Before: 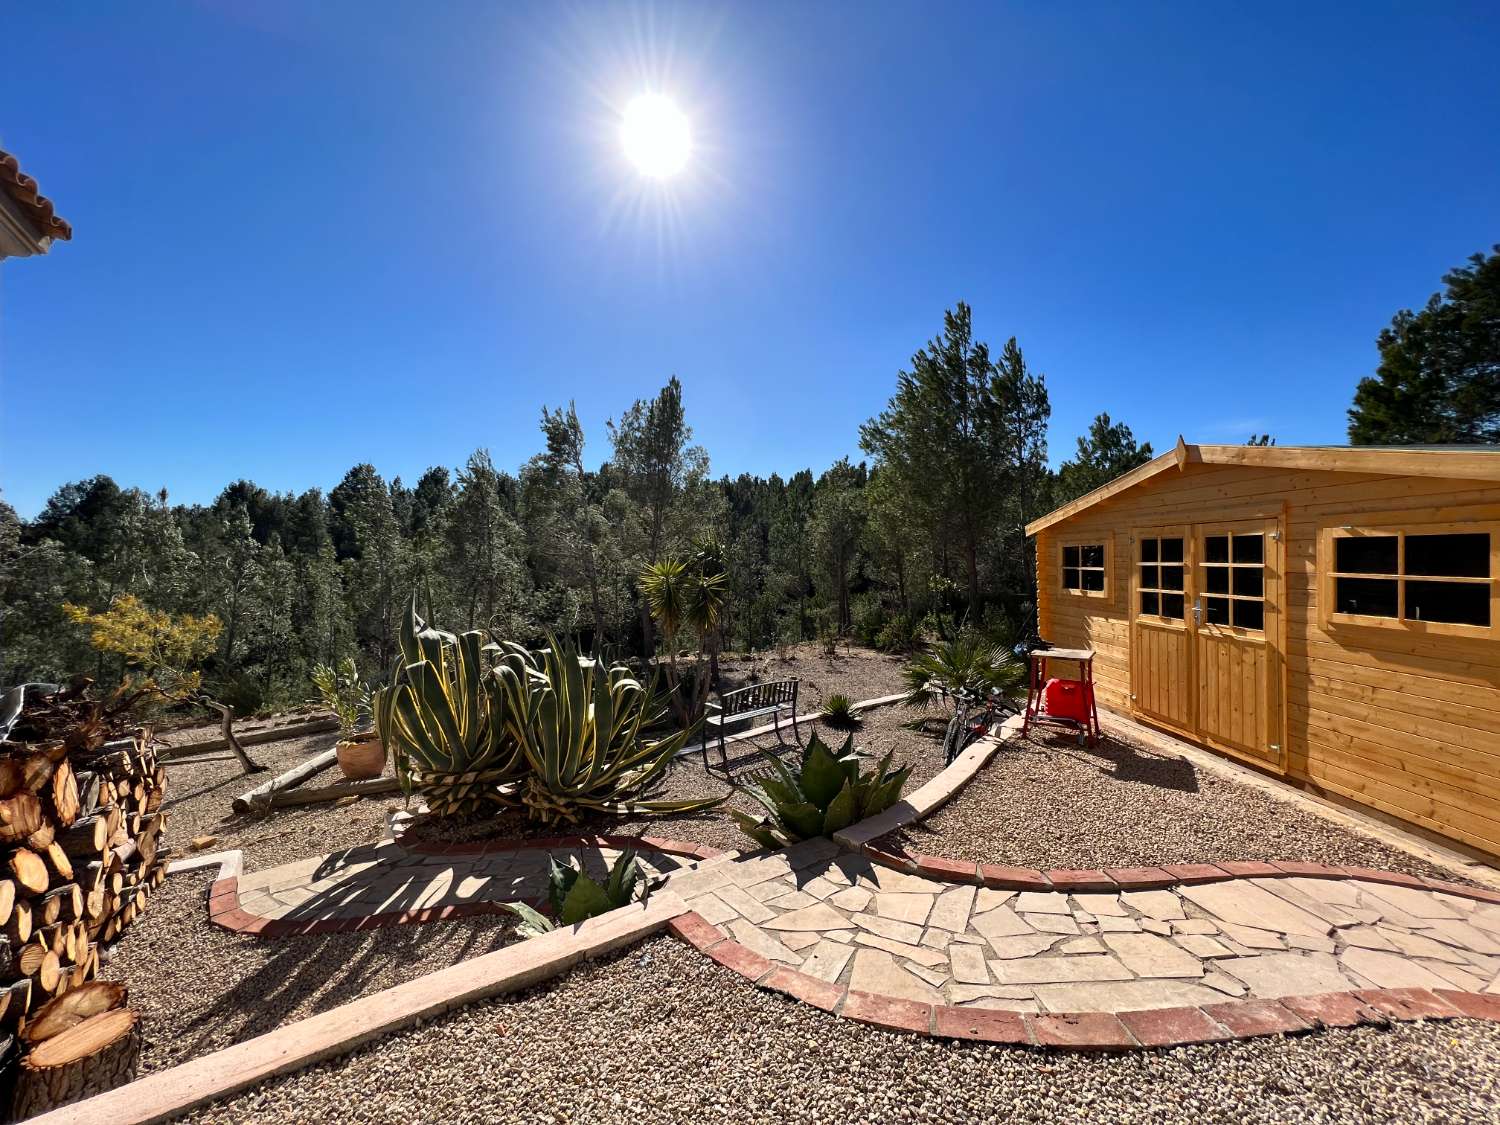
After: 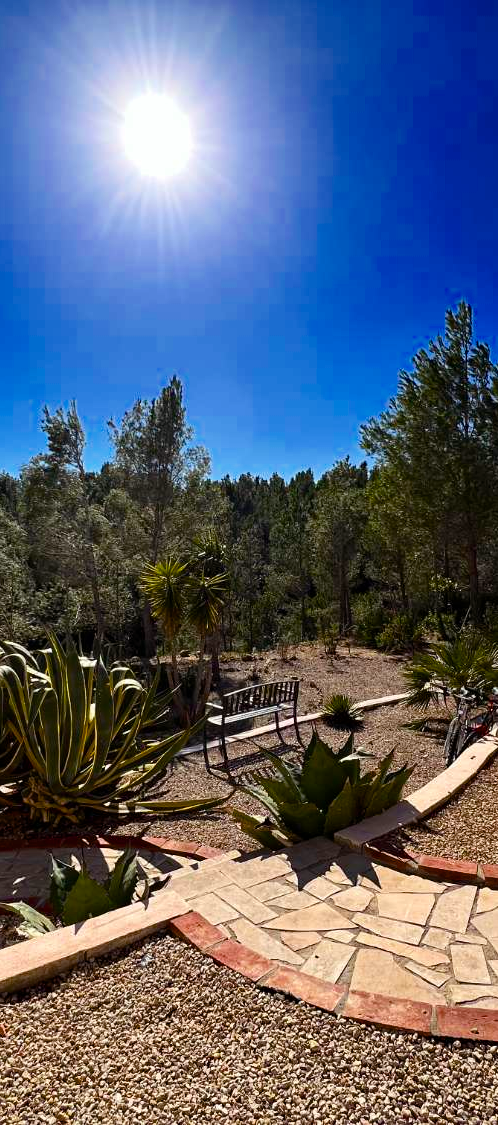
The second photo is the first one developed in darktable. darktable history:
crop: left 33.292%, right 33.47%
exposure: compensate exposure bias true, compensate highlight preservation false
color balance rgb: power › chroma 0.299%, power › hue 24.37°, perceptual saturation grading › global saturation 31.28%, saturation formula JzAzBz (2021)
